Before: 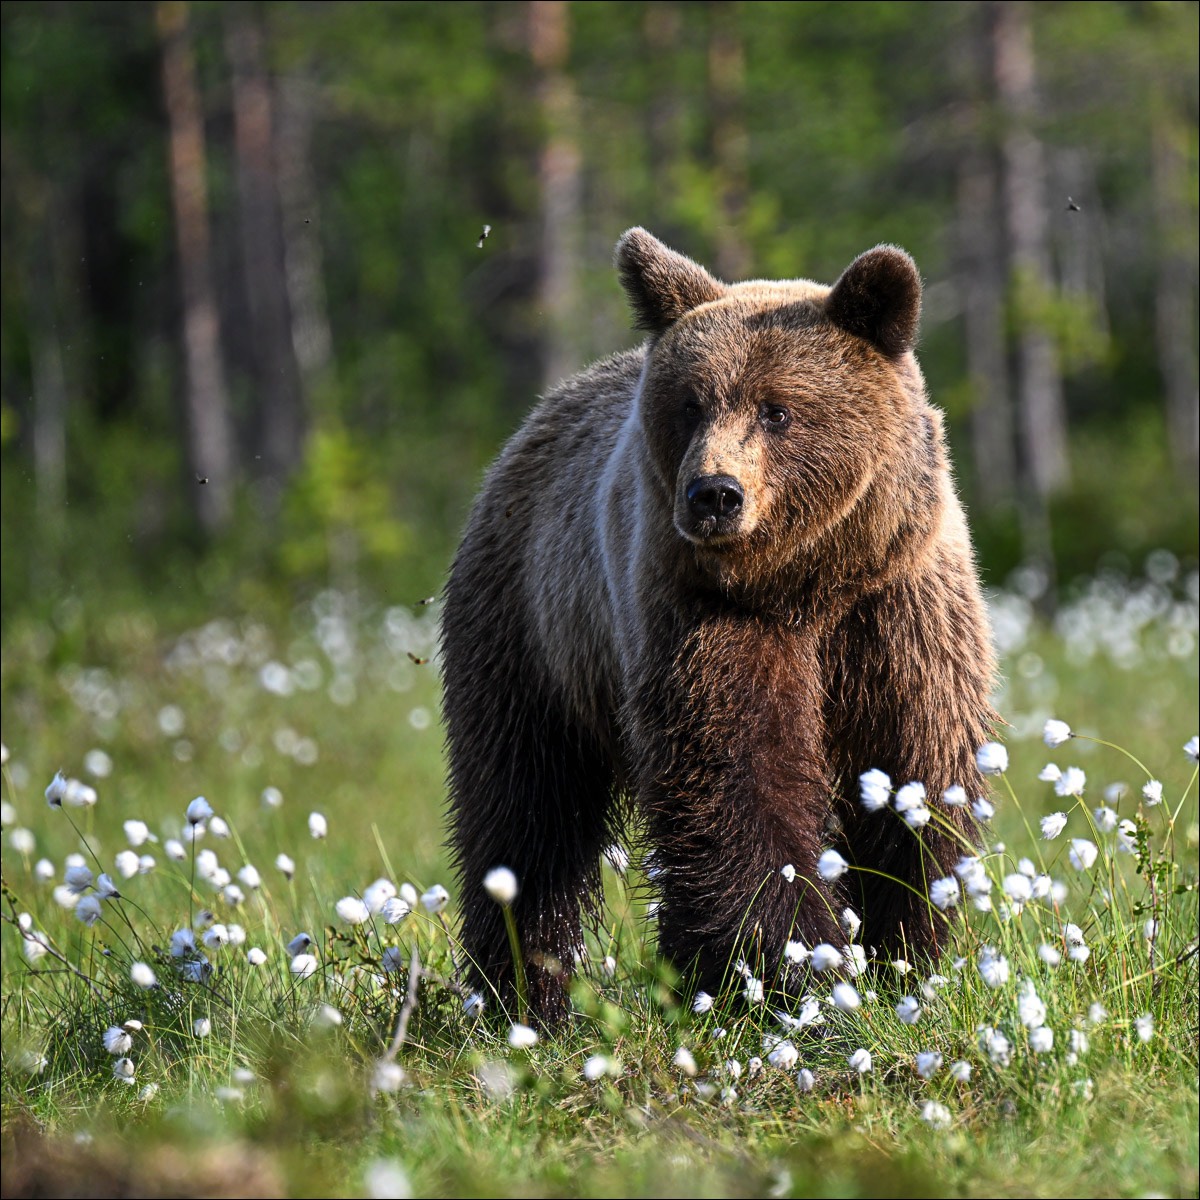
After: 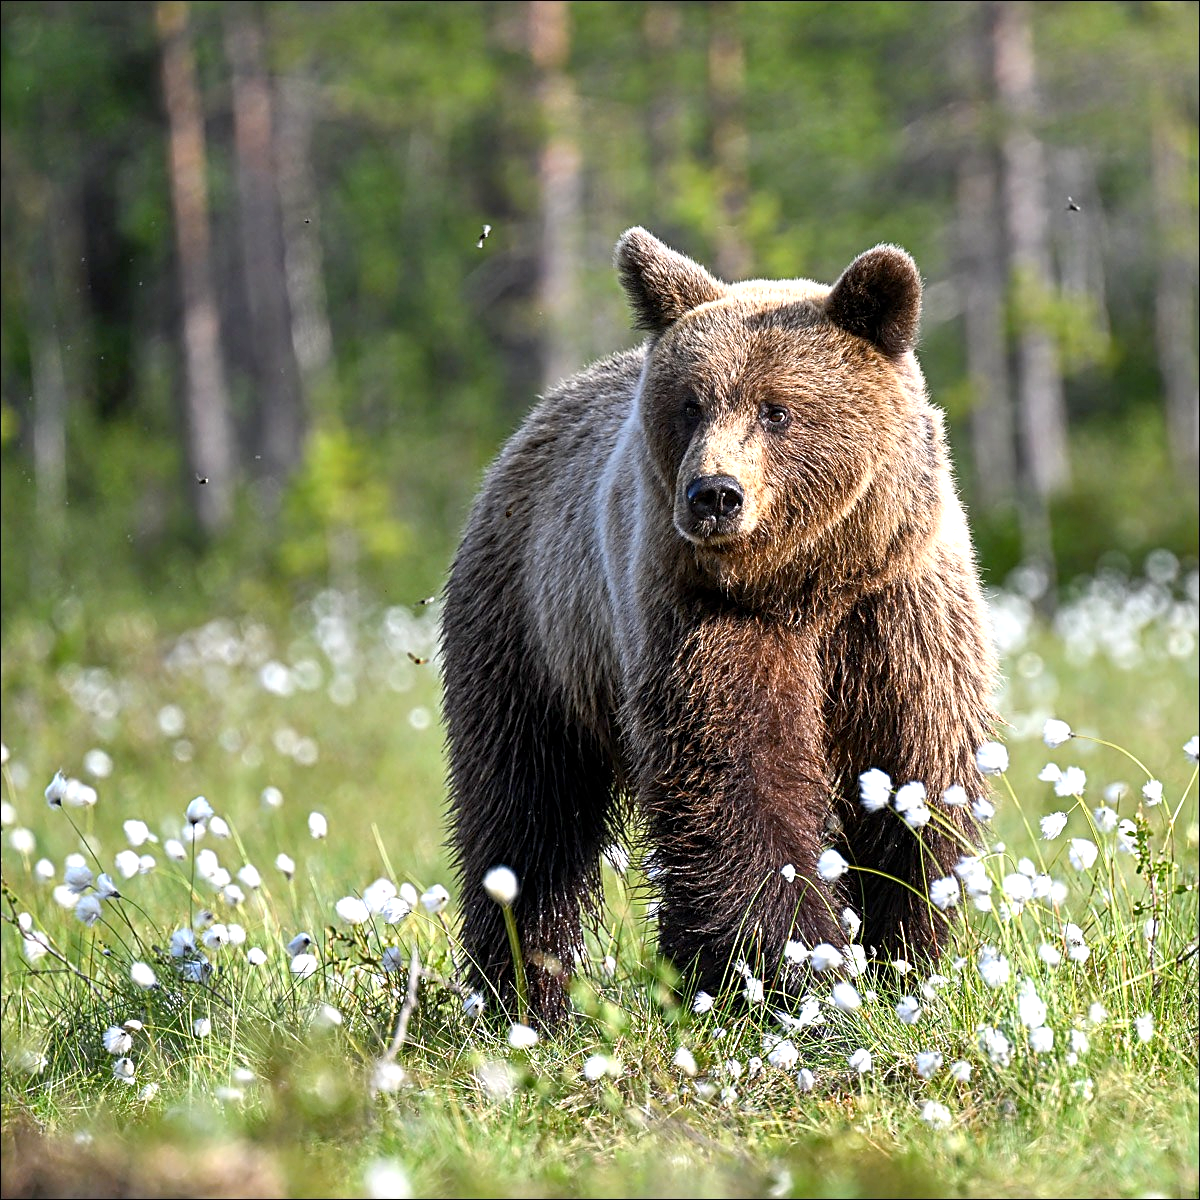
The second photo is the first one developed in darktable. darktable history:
sharpen: on, module defaults
exposure: exposure 0.515 EV, compensate highlight preservation false
